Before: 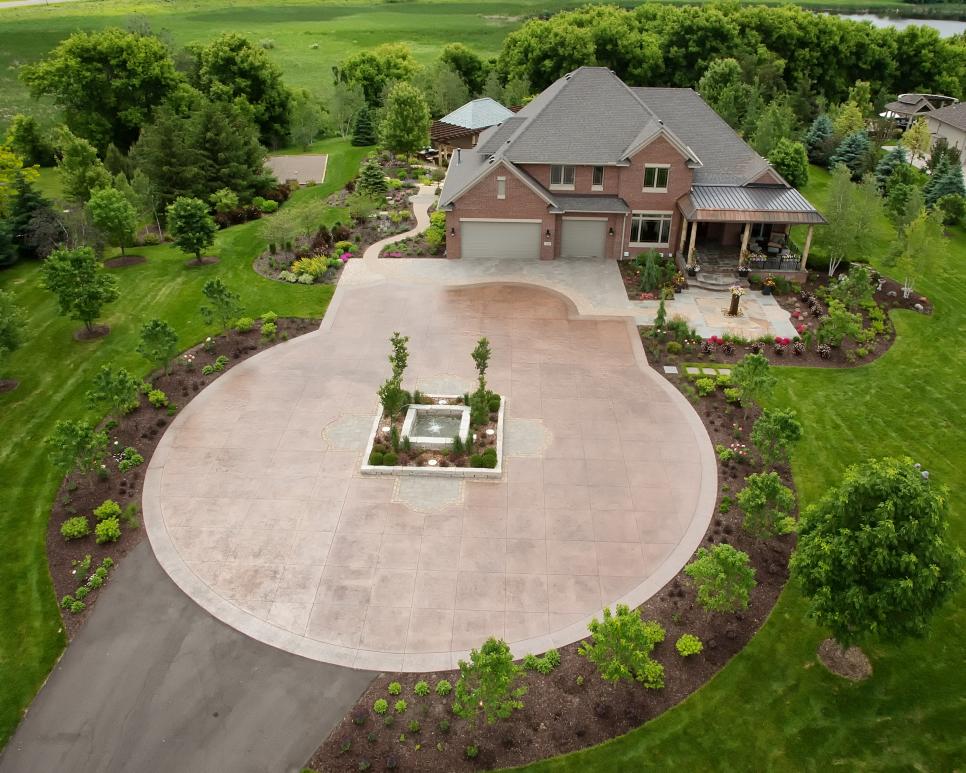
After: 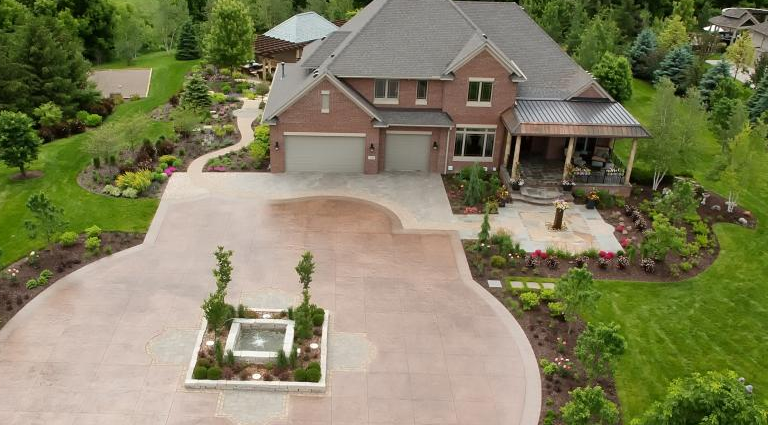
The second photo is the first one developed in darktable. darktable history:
crop: left 18.311%, top 11.126%, right 1.759%, bottom 33.489%
